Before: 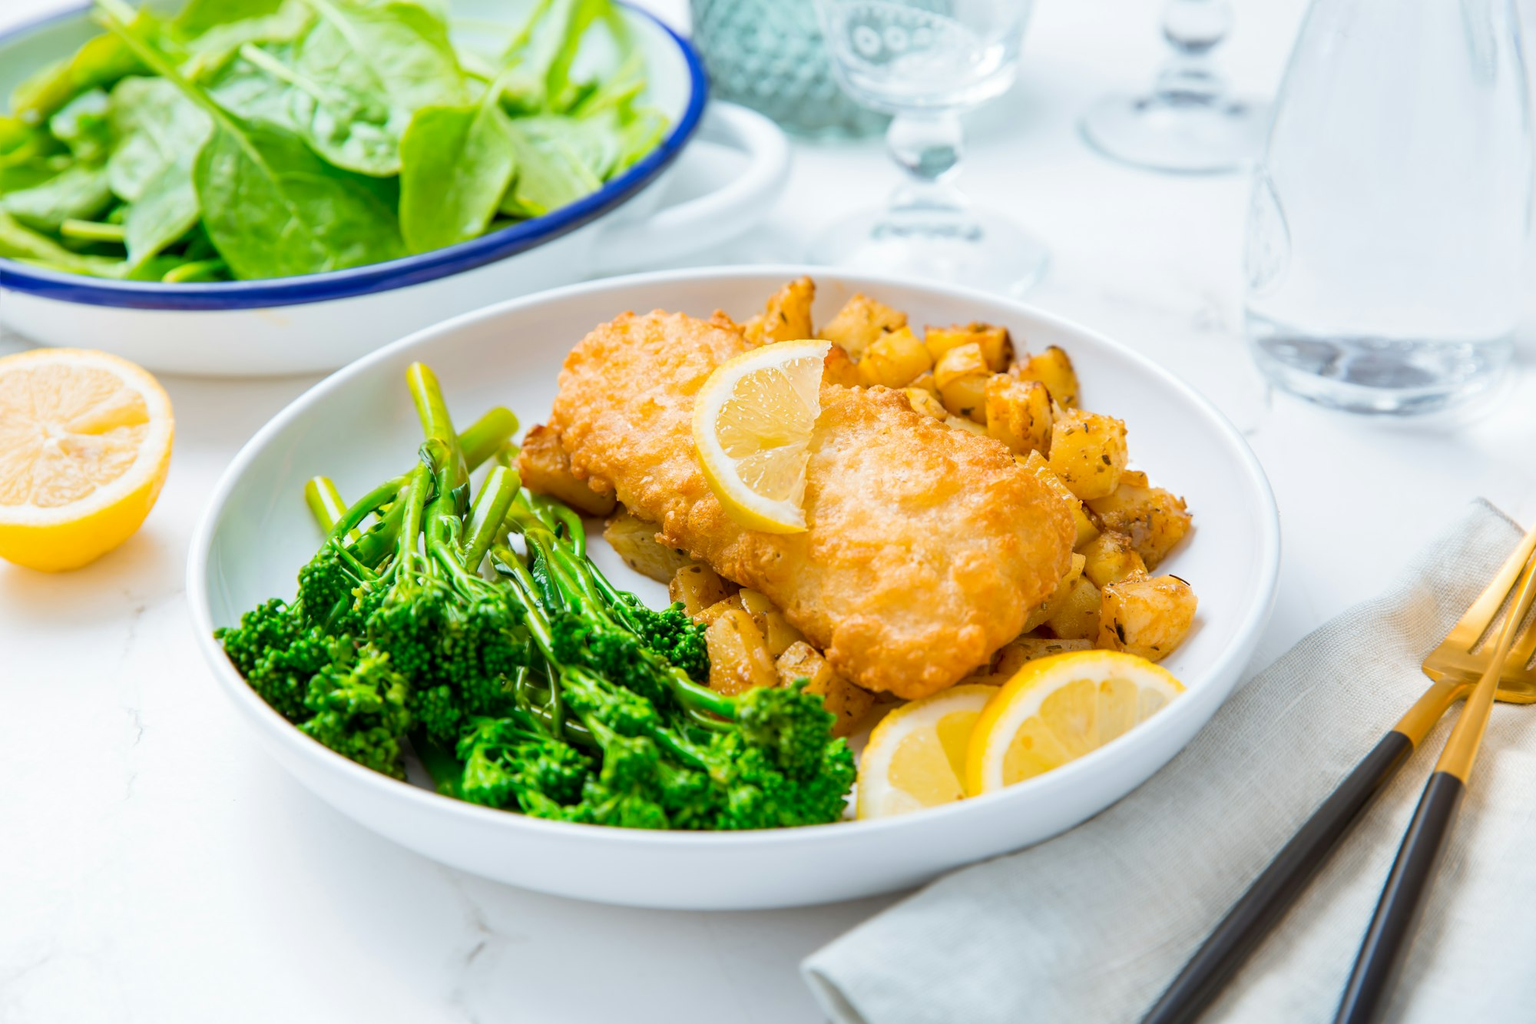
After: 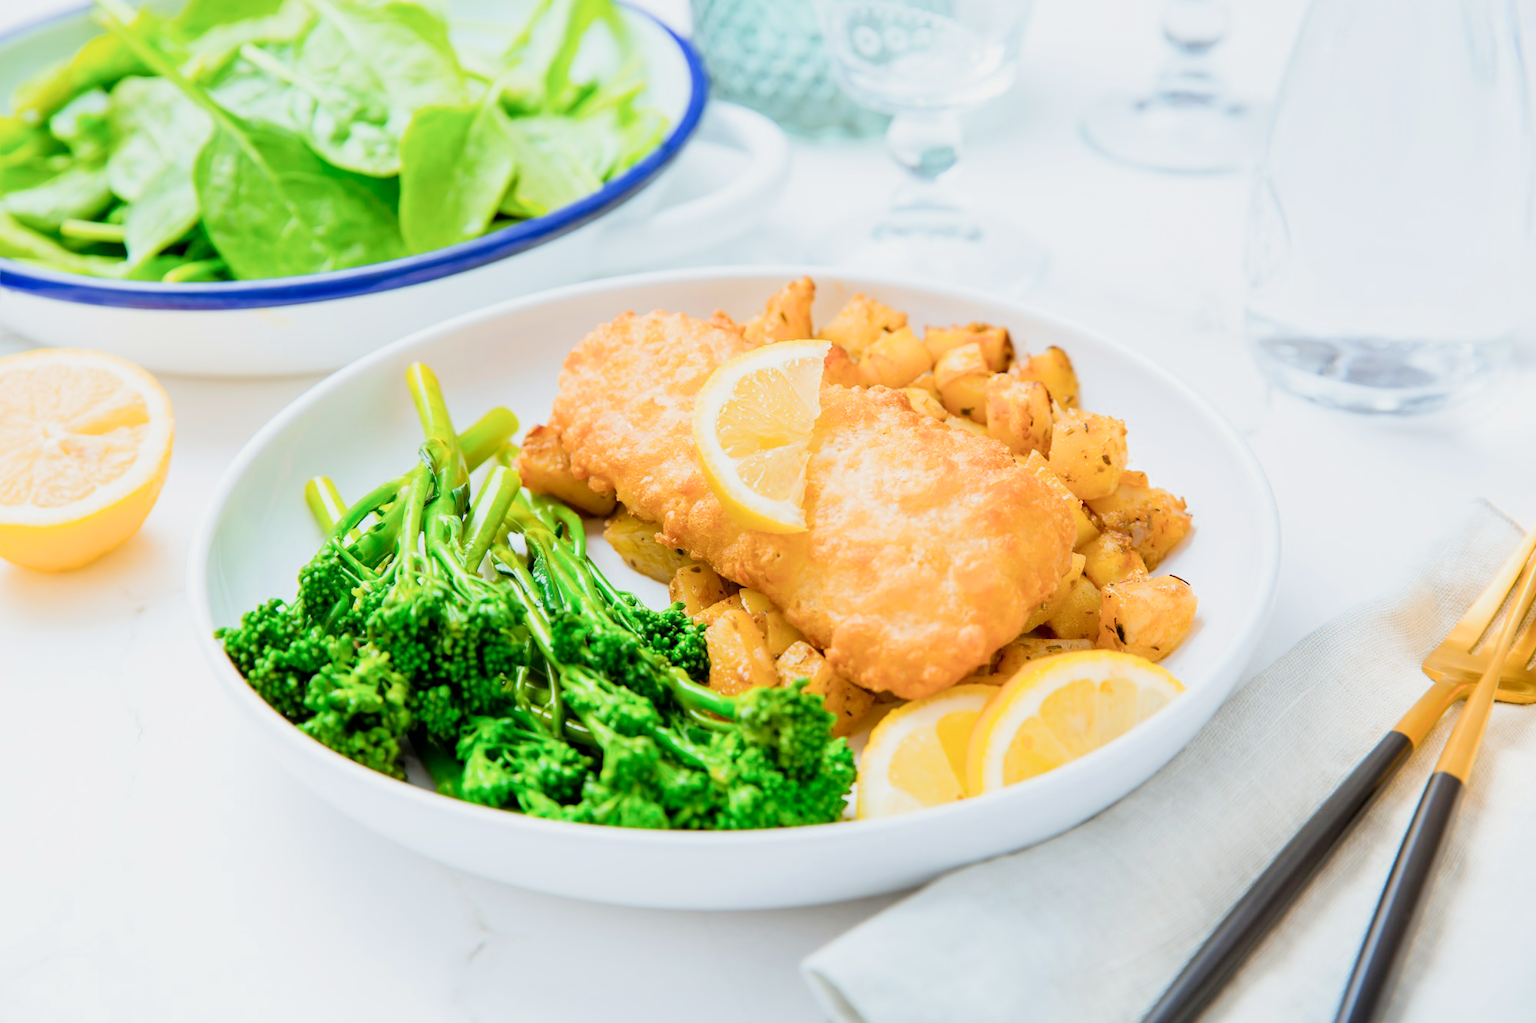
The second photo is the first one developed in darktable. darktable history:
exposure: exposure 1 EV, compensate highlight preservation false
filmic rgb: black relative exposure -7.65 EV, white relative exposure 4.56 EV, hardness 3.61
